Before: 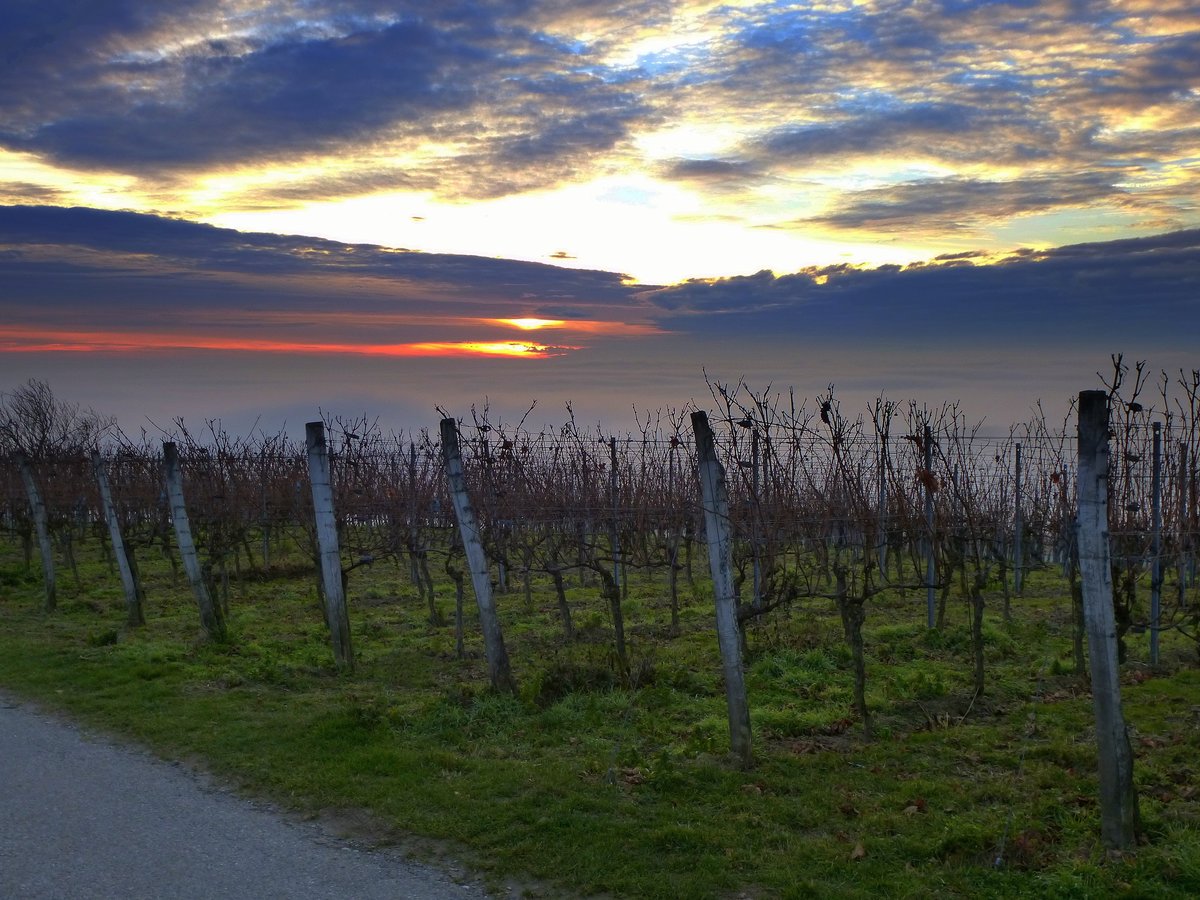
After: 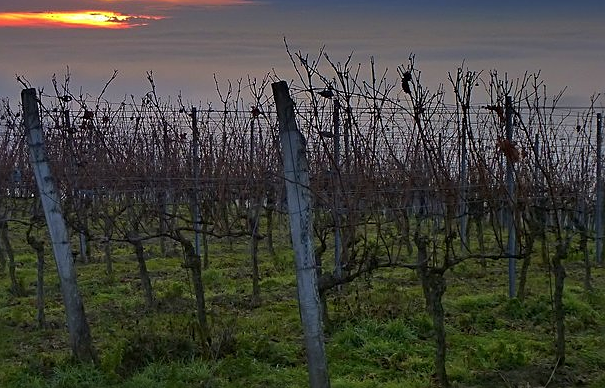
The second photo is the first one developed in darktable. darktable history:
crop: left 34.947%, top 36.768%, right 14.635%, bottom 20.098%
sharpen: on, module defaults
